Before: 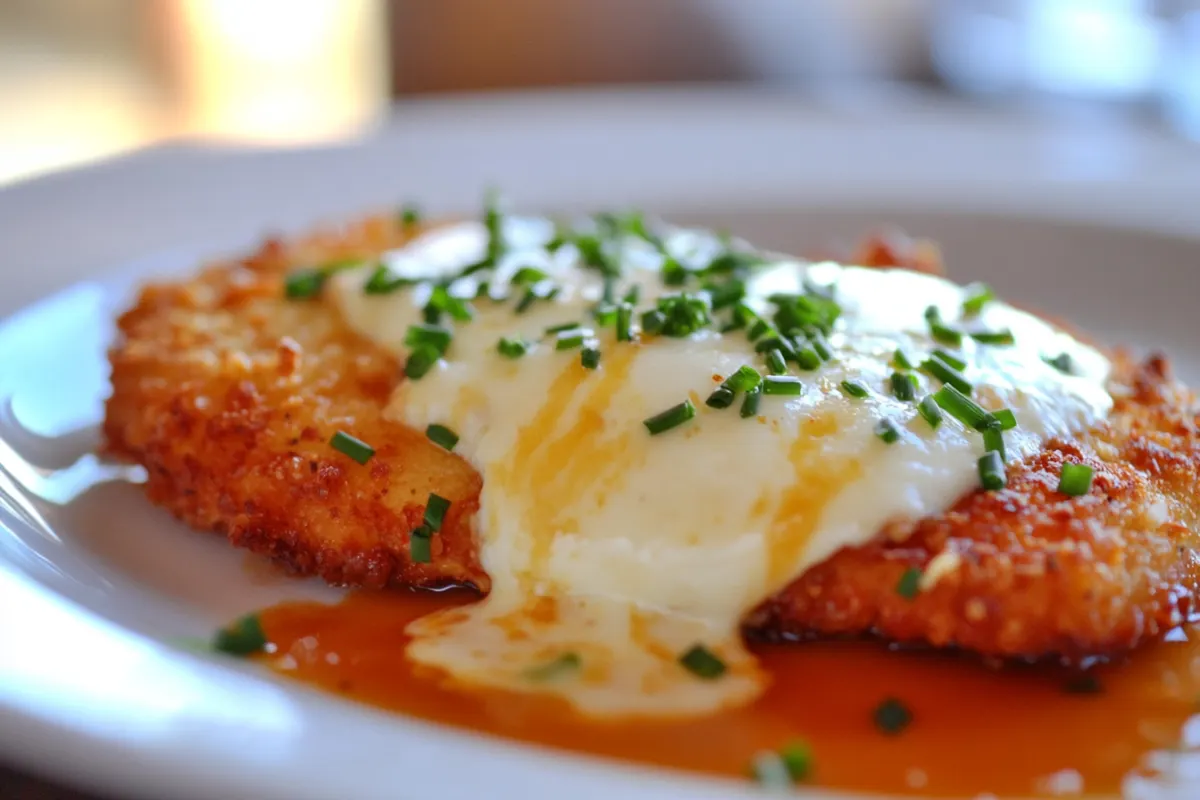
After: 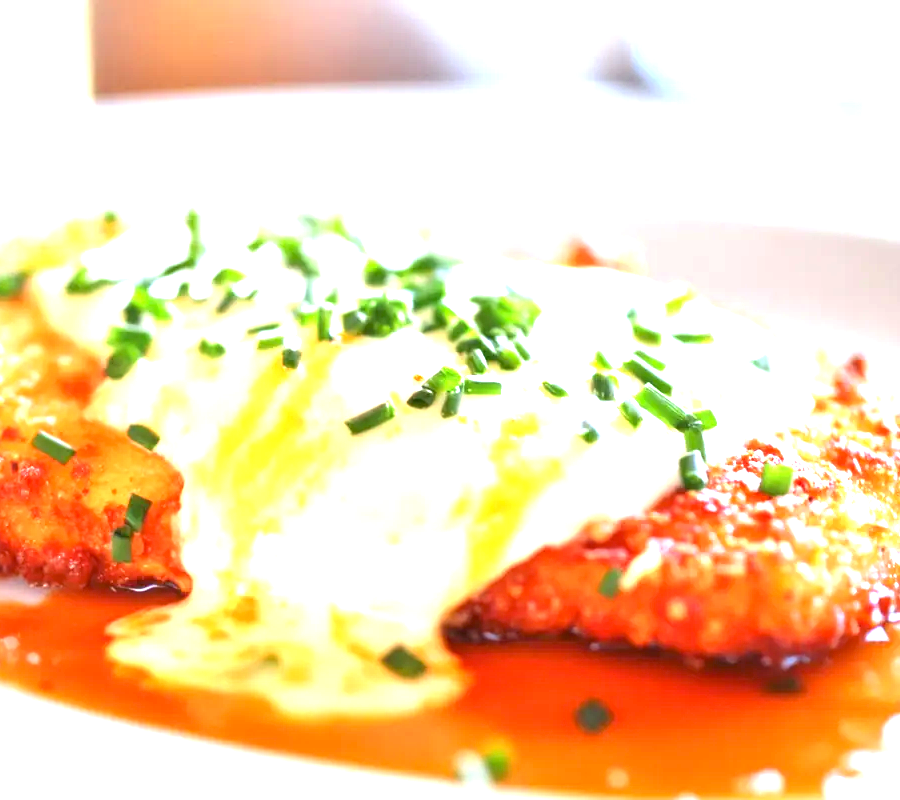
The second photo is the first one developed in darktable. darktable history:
crop and rotate: left 24.963%
exposure: exposure 2.19 EV, compensate exposure bias true, compensate highlight preservation false
